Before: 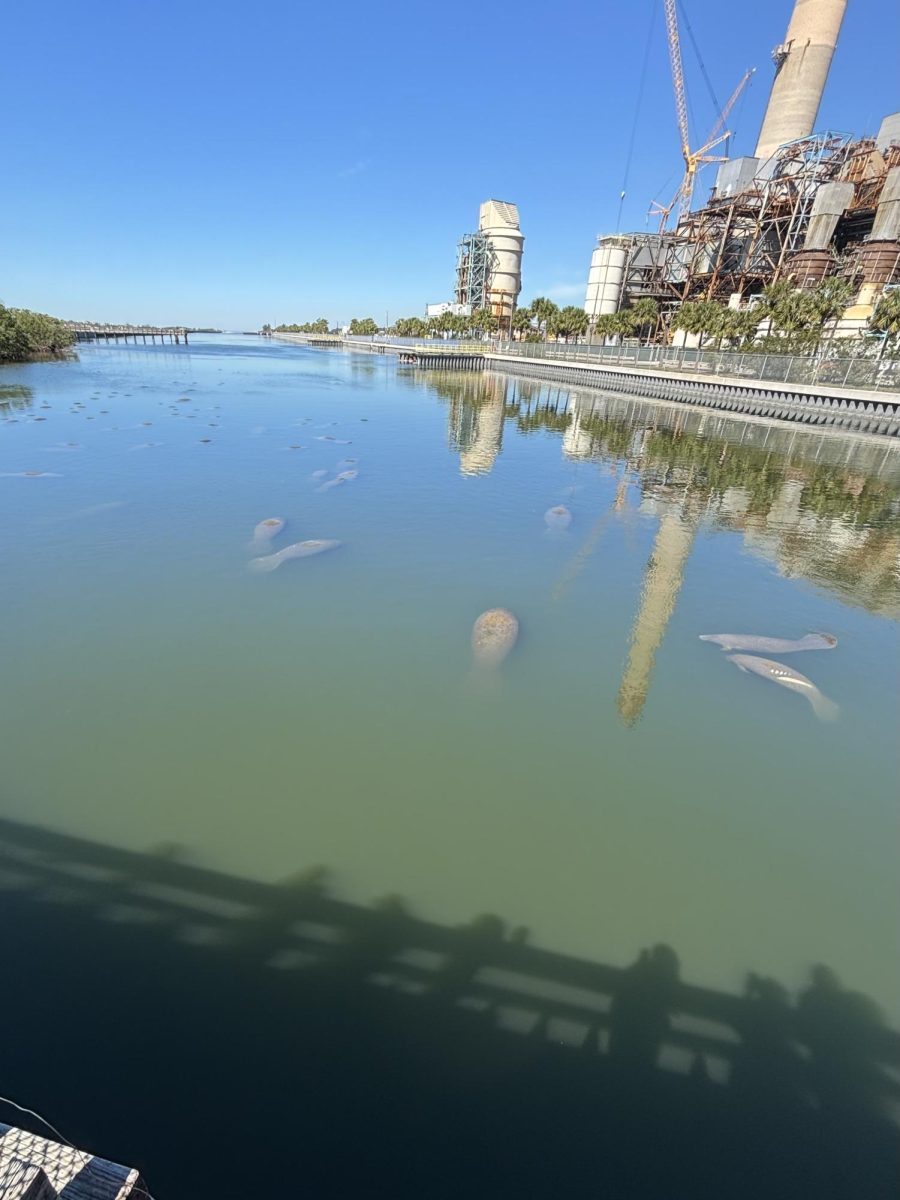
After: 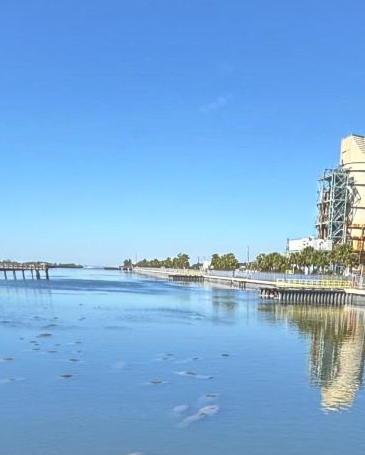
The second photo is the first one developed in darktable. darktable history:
base curve: curves: ch0 [(0, 0) (0.257, 0.25) (0.482, 0.586) (0.757, 0.871) (1, 1)]
crop: left 15.452%, top 5.459%, right 43.956%, bottom 56.62%
shadows and highlights: on, module defaults
